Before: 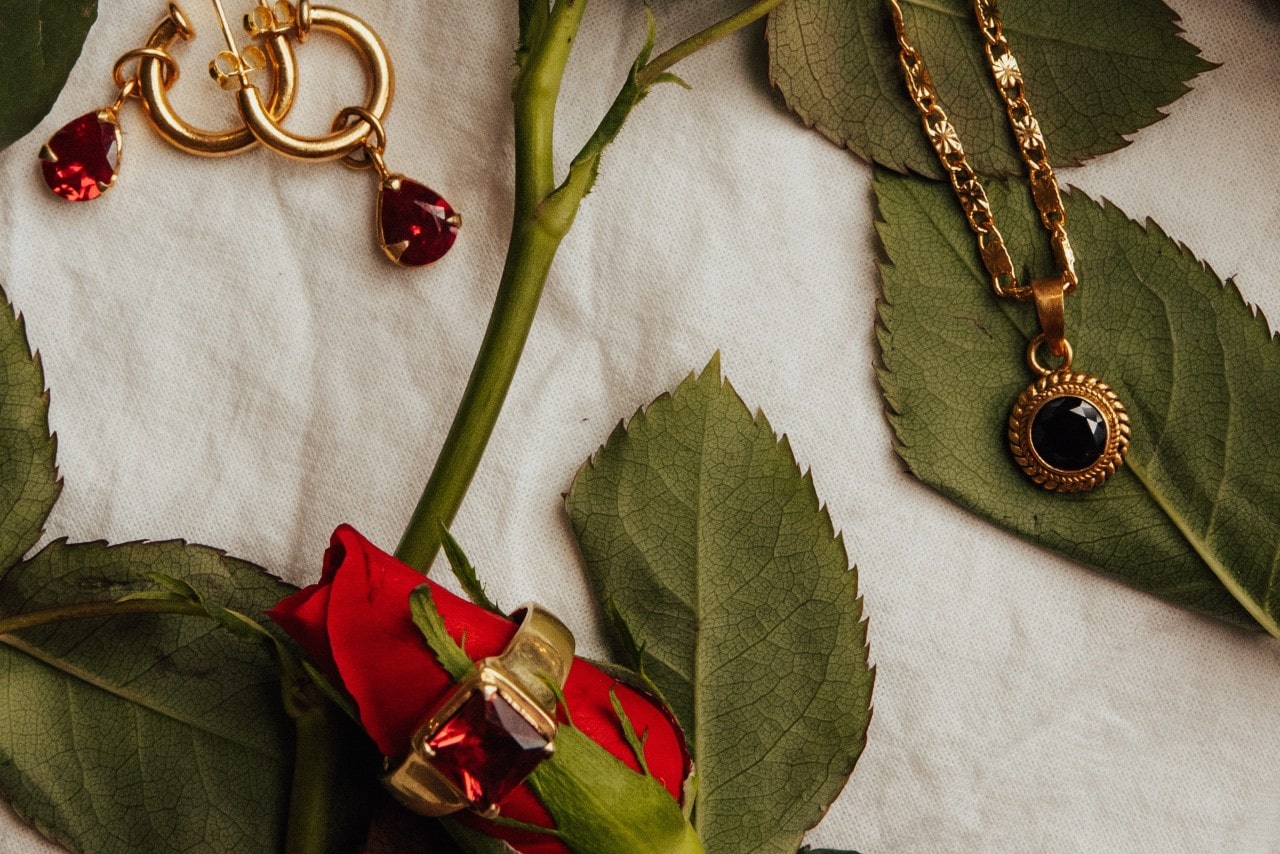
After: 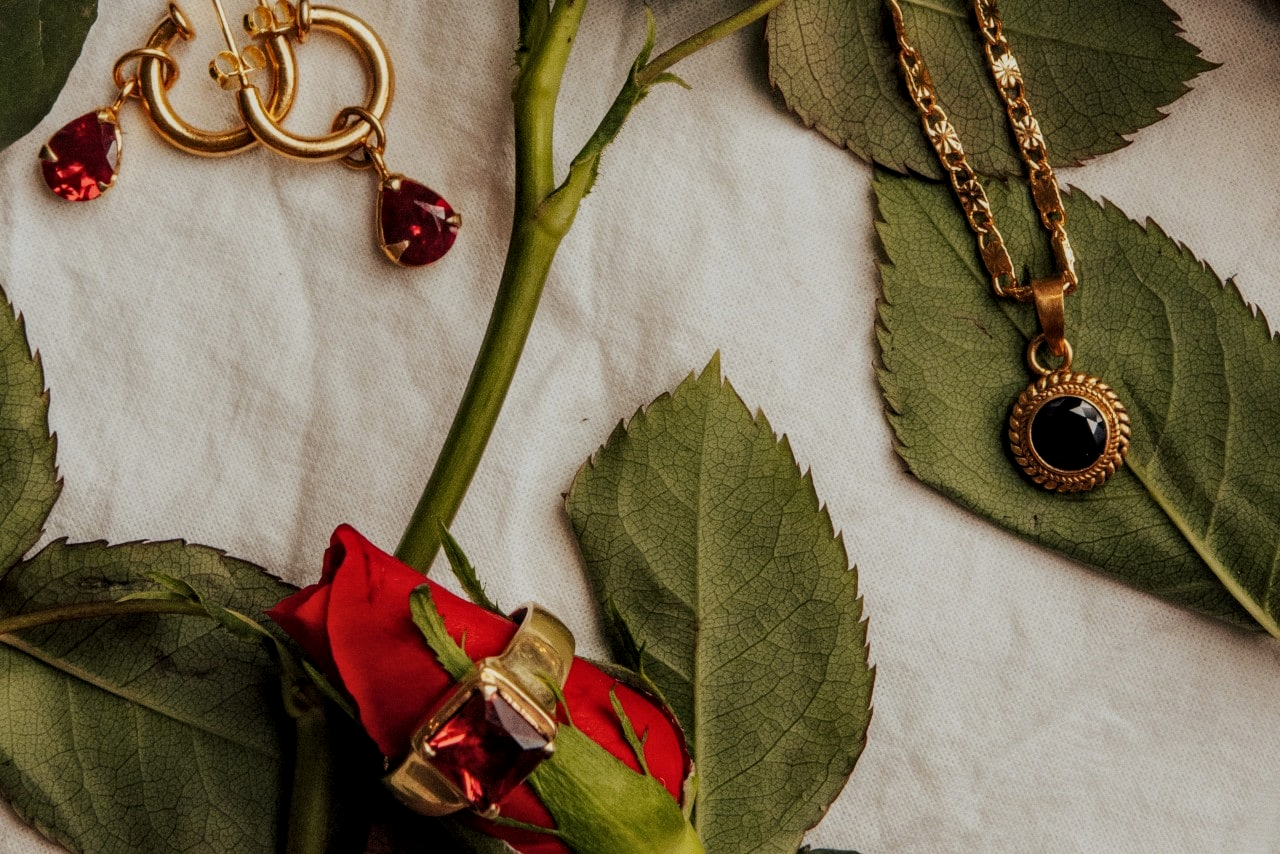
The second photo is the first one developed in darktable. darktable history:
local contrast: on, module defaults
filmic rgb: black relative exposure -15 EV, white relative exposure 3 EV, threshold 6 EV, target black luminance 0%, hardness 9.27, latitude 99%, contrast 0.912, shadows ↔ highlights balance 0.505%, add noise in highlights 0, color science v3 (2019), use custom middle-gray values true, iterations of high-quality reconstruction 0, contrast in highlights soft, enable highlight reconstruction true
